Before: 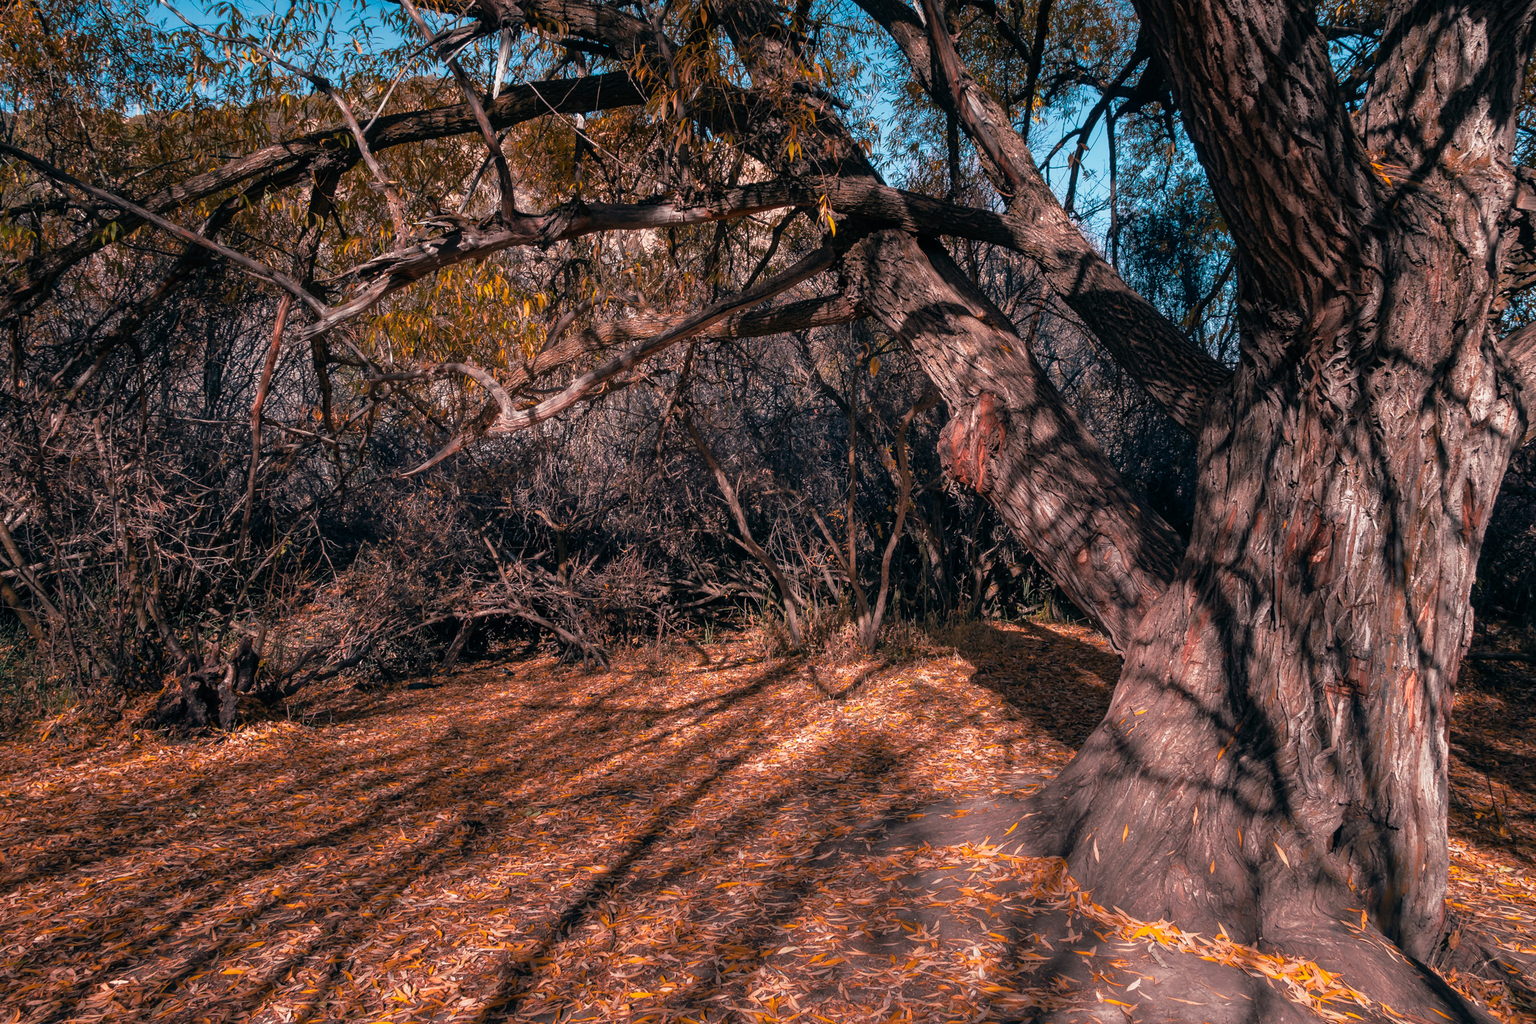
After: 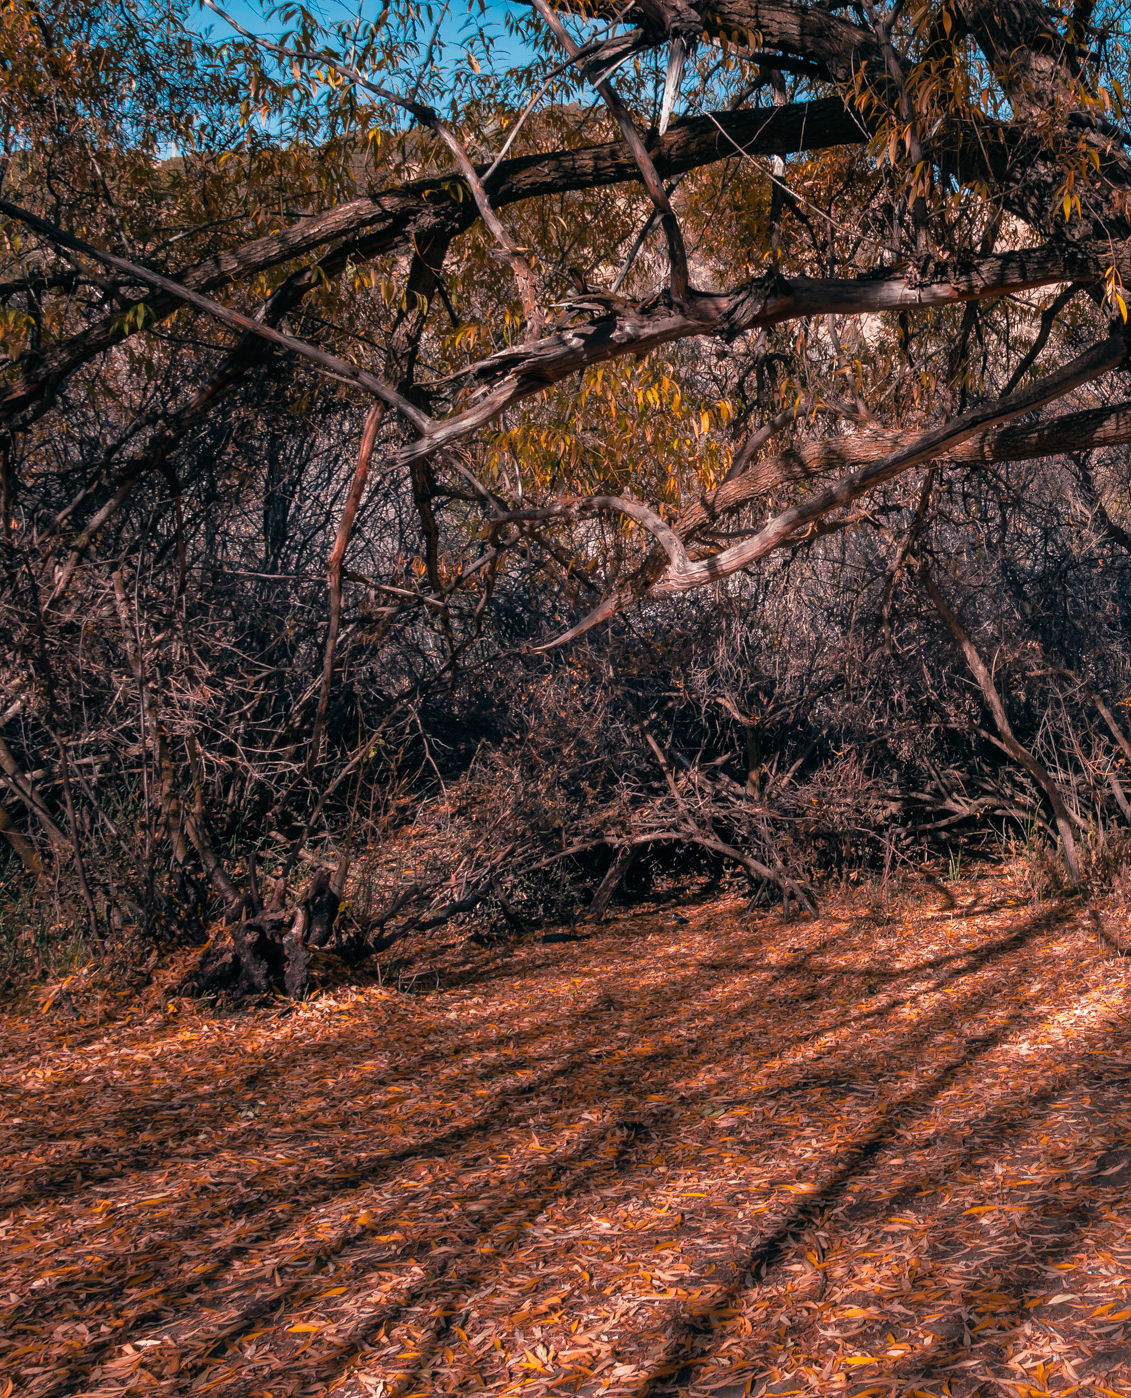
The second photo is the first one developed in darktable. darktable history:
crop: left 0.737%, right 45.37%, bottom 0.083%
